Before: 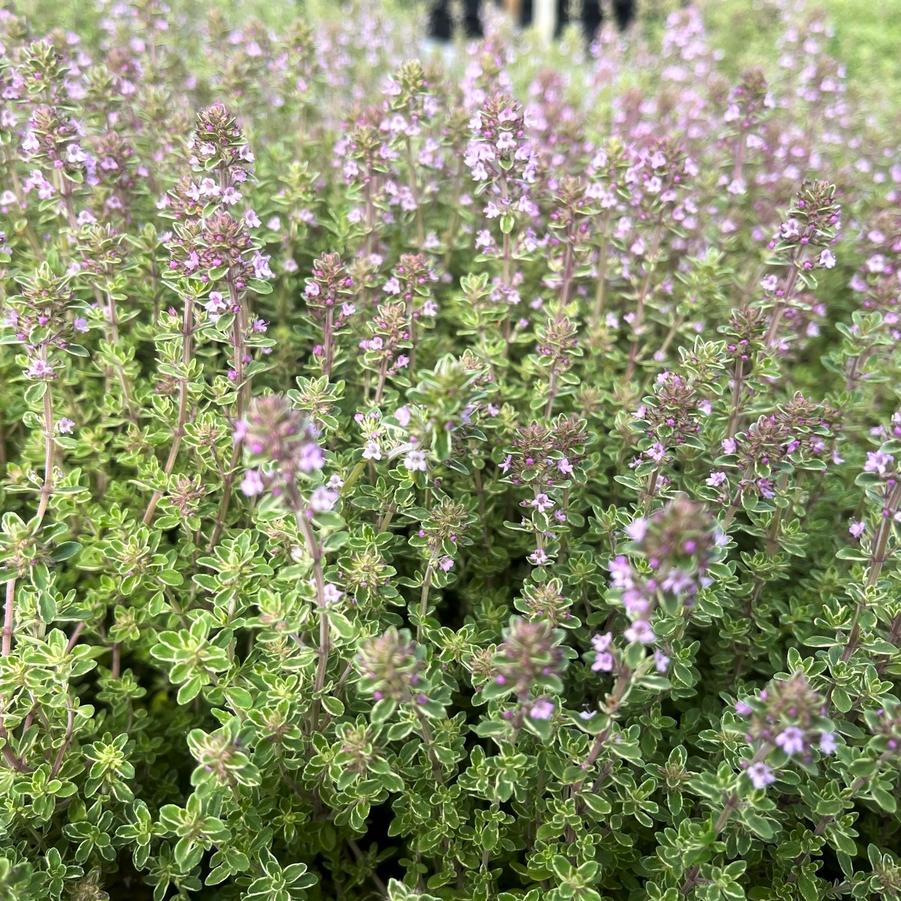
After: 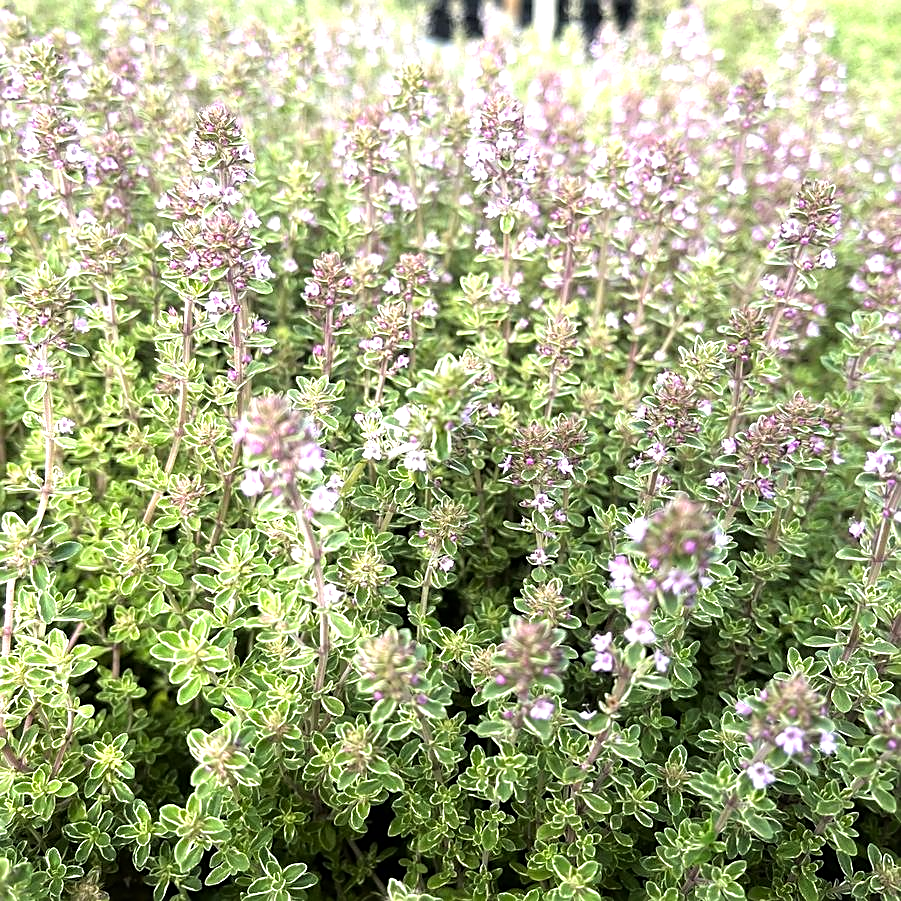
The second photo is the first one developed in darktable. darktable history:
tone equalizer: -8 EV -0.715 EV, -7 EV -0.722 EV, -6 EV -0.574 EV, -5 EV -0.395 EV, -3 EV 0.392 EV, -2 EV 0.6 EV, -1 EV 0.674 EV, +0 EV 0.761 EV
sharpen: on, module defaults
